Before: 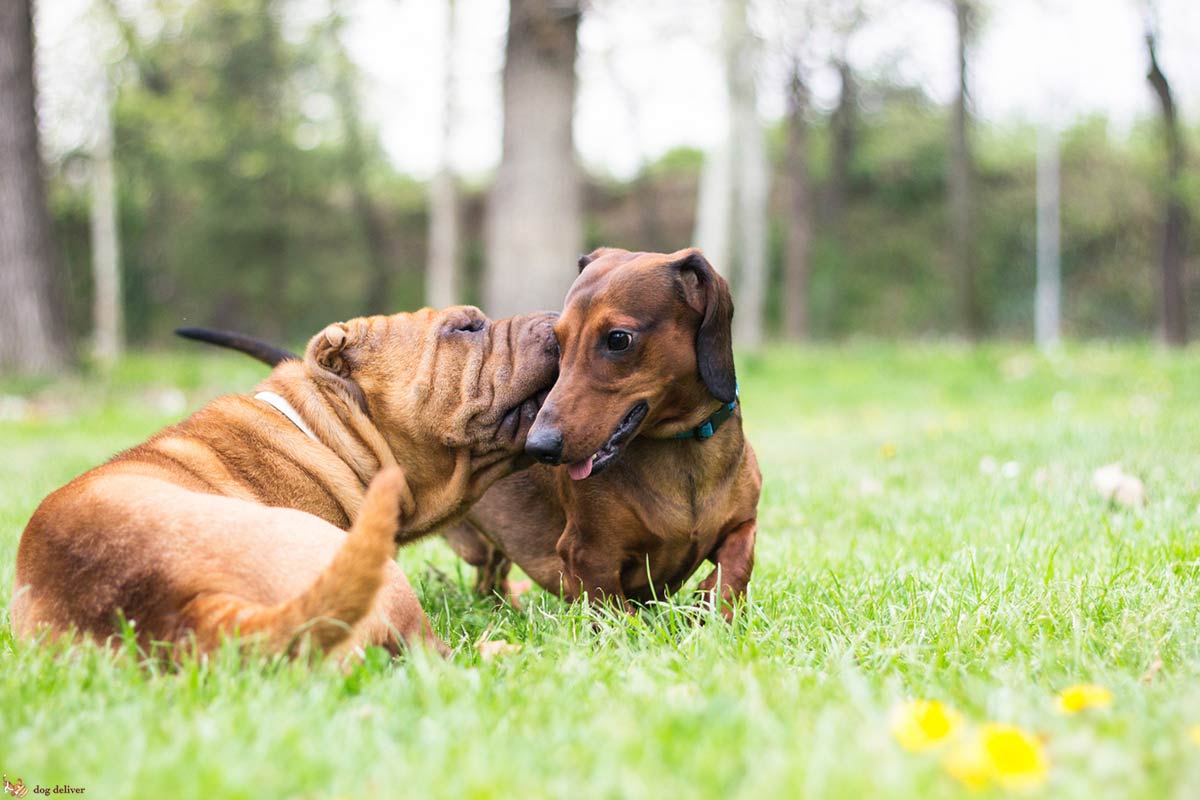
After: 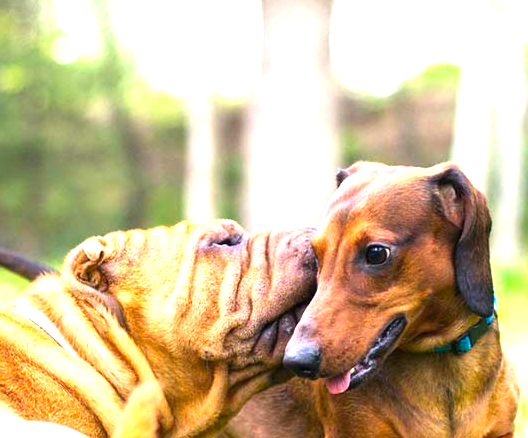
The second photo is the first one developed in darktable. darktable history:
crop: left 20.248%, top 10.86%, right 35.675%, bottom 34.321%
contrast brightness saturation: contrast 0.04, saturation 0.16
exposure: exposure 1 EV, compensate highlight preservation false
color balance: contrast 6.48%, output saturation 113.3%
